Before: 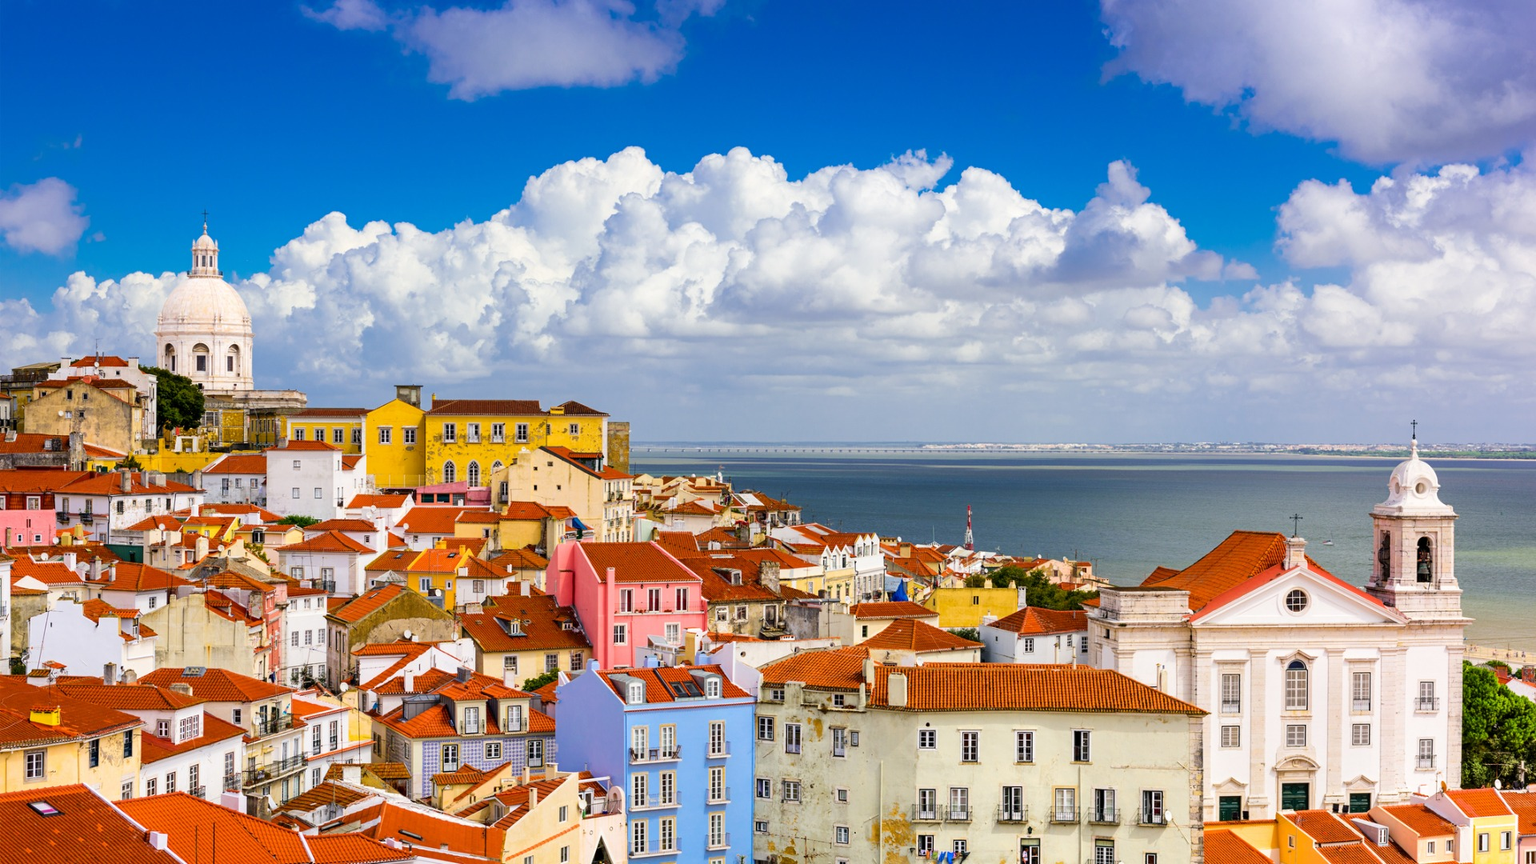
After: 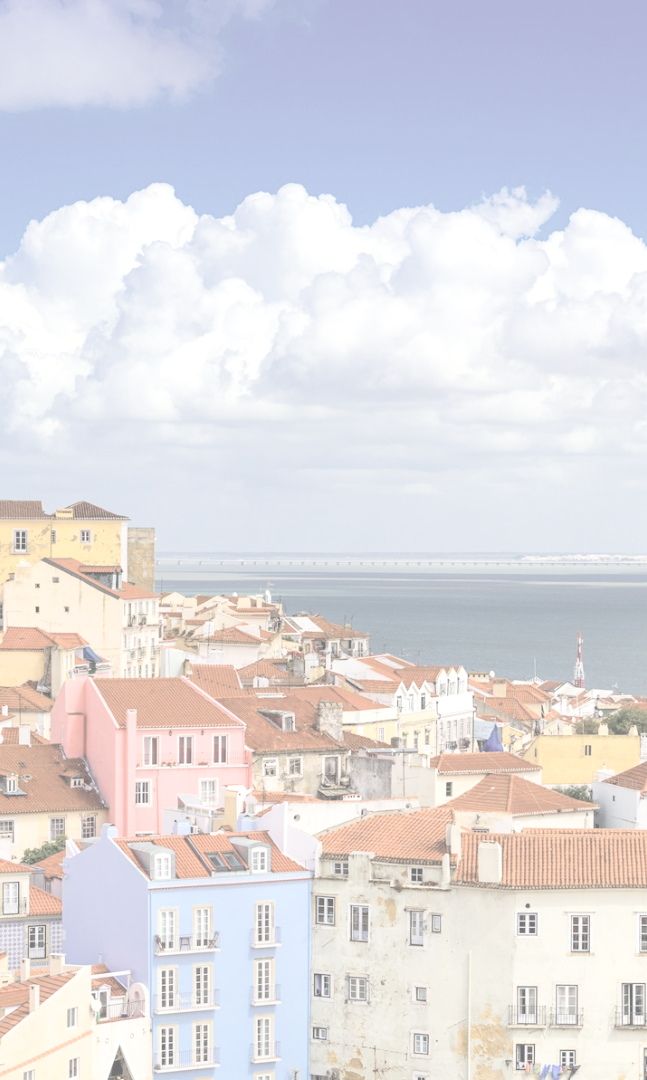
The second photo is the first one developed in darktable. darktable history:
exposure: exposure 1.091 EV, compensate highlight preservation false
crop: left 32.946%, right 33.318%
contrast brightness saturation: contrast -0.321, brightness 0.765, saturation -0.766
